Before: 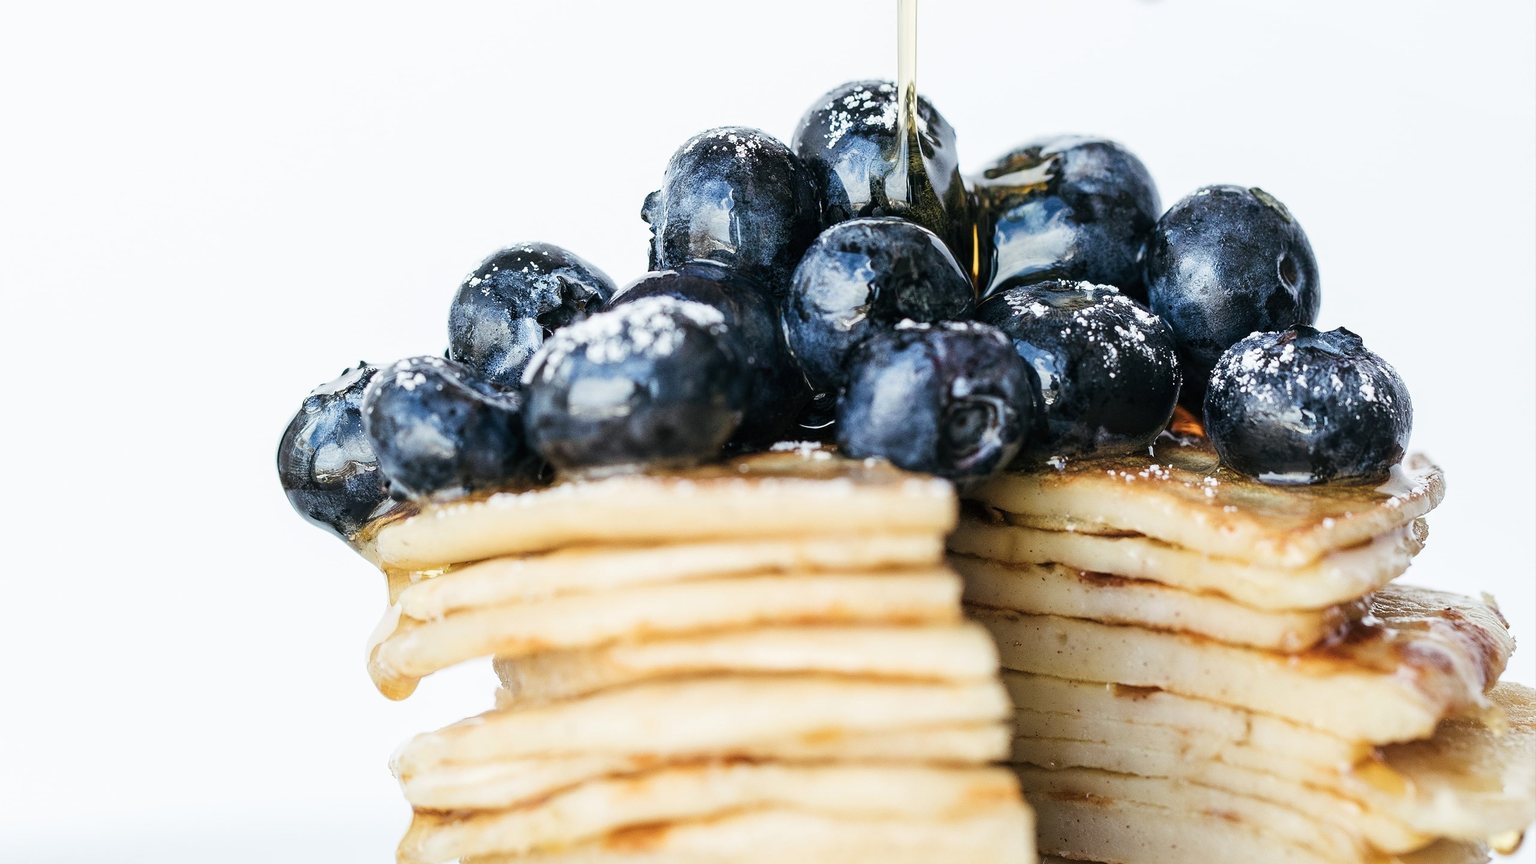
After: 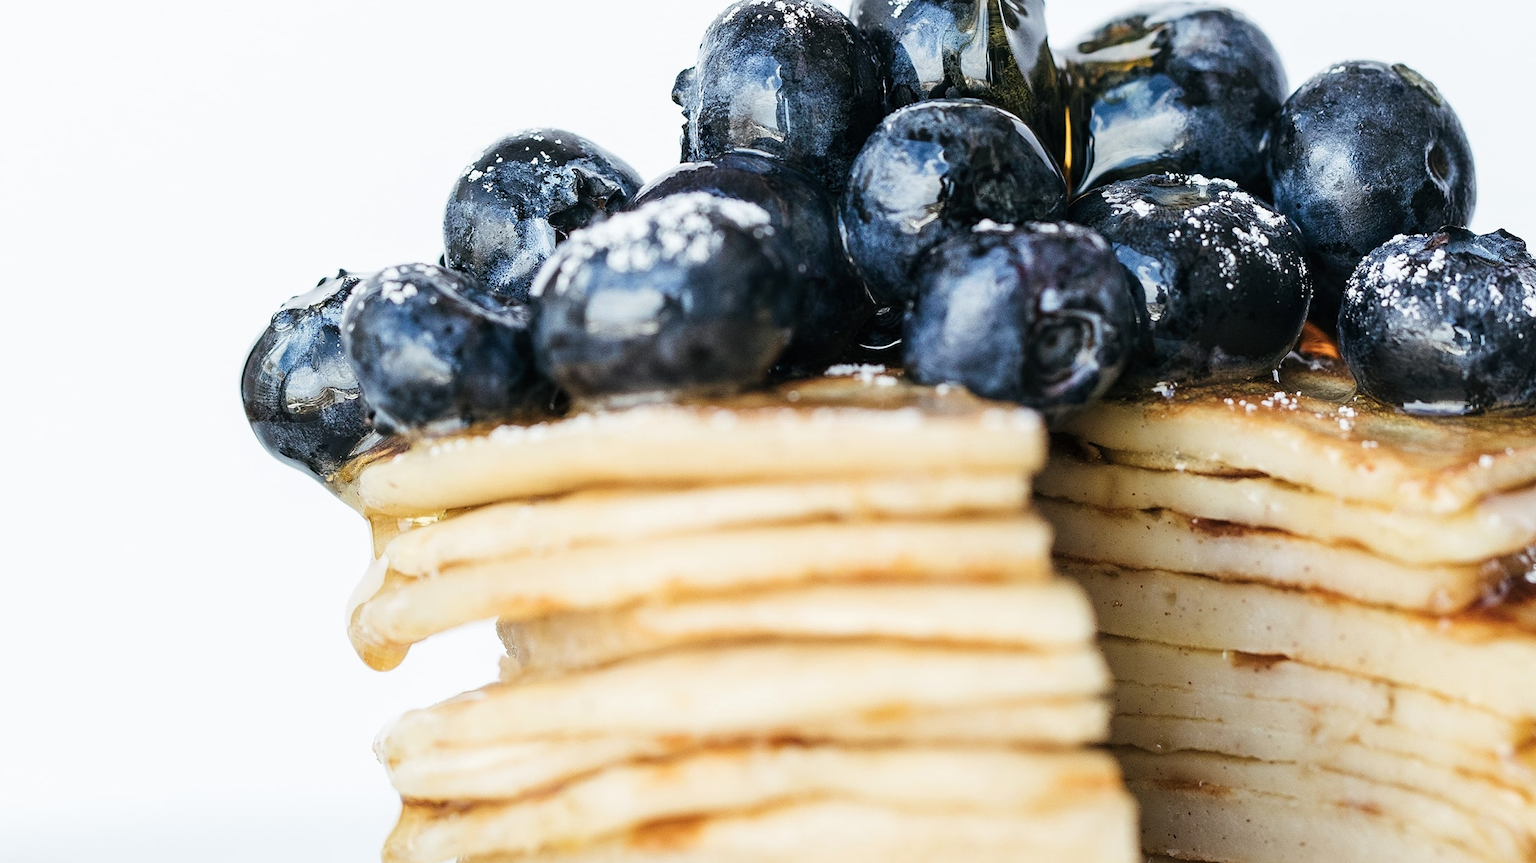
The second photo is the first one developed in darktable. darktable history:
crop and rotate: left 4.842%, top 15.51%, right 10.668%
